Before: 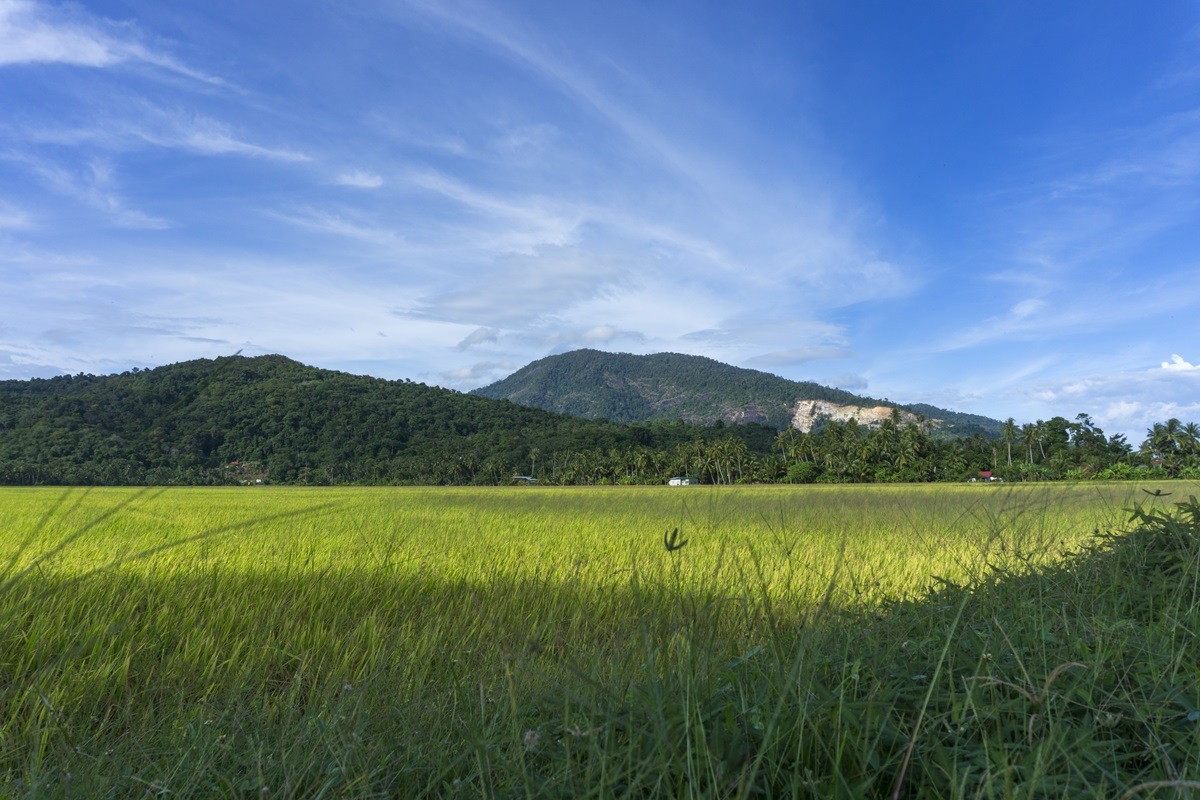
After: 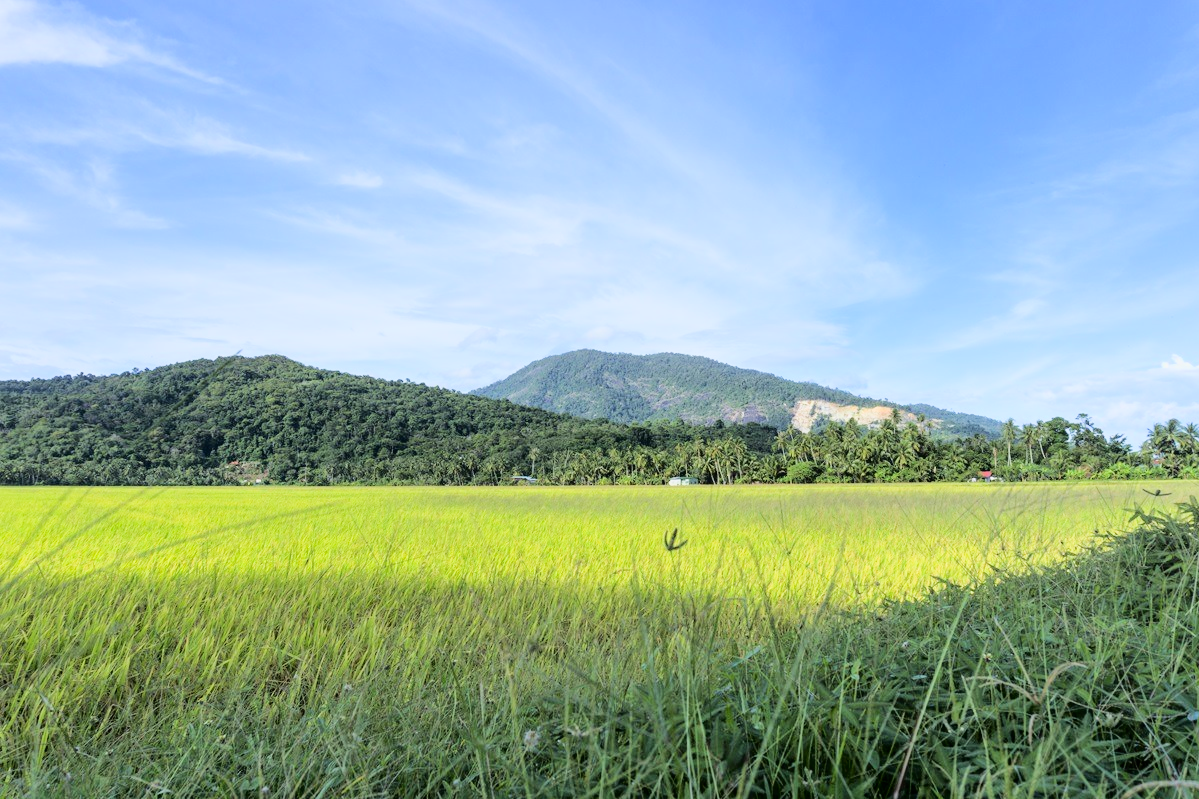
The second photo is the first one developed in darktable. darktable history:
exposure: exposure 0.641 EV, compensate exposure bias true, compensate highlight preservation false
filmic rgb: black relative exposure -7.65 EV, white relative exposure 4.56 EV, hardness 3.61, iterations of high-quality reconstruction 0
tone curve: curves: ch0 [(0, 0) (0.003, 0.001) (0.011, 0.008) (0.025, 0.015) (0.044, 0.025) (0.069, 0.037) (0.1, 0.056) (0.136, 0.091) (0.177, 0.157) (0.224, 0.231) (0.277, 0.319) (0.335, 0.4) (0.399, 0.493) (0.468, 0.571) (0.543, 0.645) (0.623, 0.706) (0.709, 0.77) (0.801, 0.838) (0.898, 0.918) (1, 1)], color space Lab, independent channels, preserve colors none
crop: left 0.051%
contrast brightness saturation: contrast 0.196, brightness 0.168, saturation 0.229
